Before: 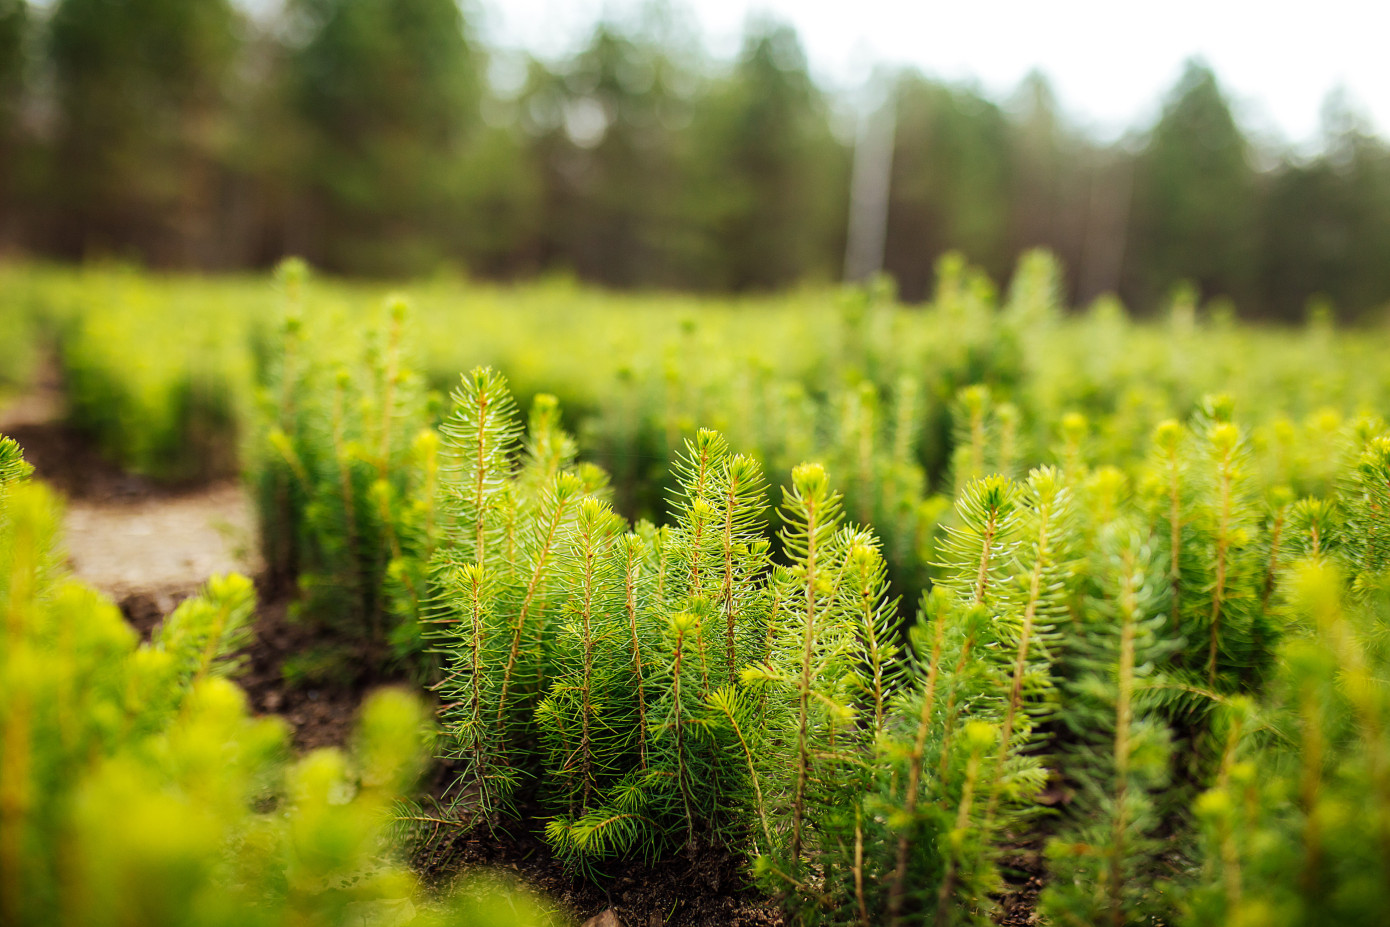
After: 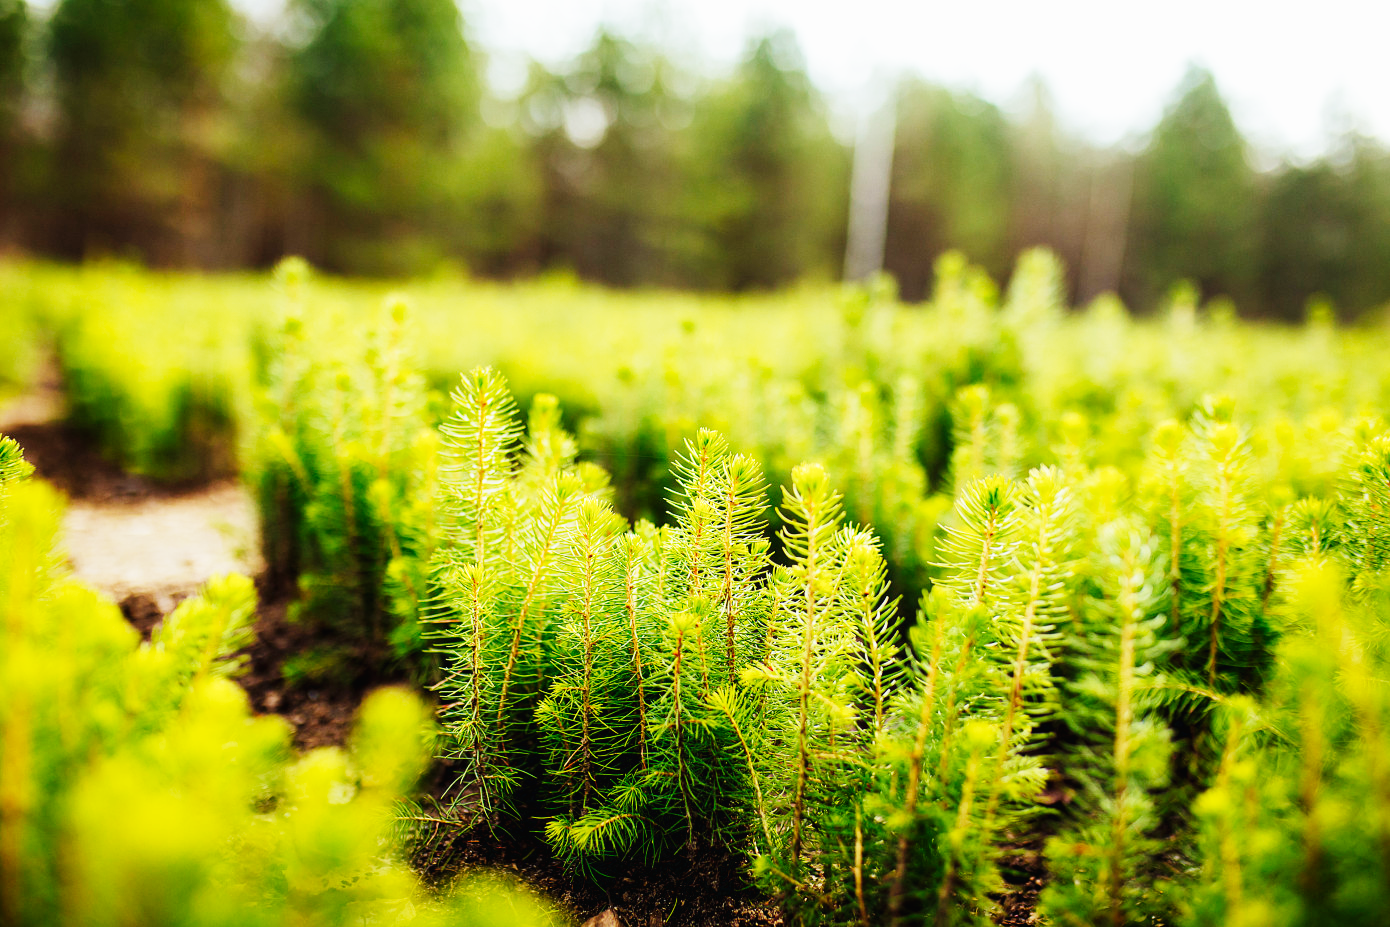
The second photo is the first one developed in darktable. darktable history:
exposure: exposure -0.462 EV, compensate highlight preservation false
base curve: curves: ch0 [(0, 0.003) (0.001, 0.002) (0.006, 0.004) (0.02, 0.022) (0.048, 0.086) (0.094, 0.234) (0.162, 0.431) (0.258, 0.629) (0.385, 0.8) (0.548, 0.918) (0.751, 0.988) (1, 1)], preserve colors none
